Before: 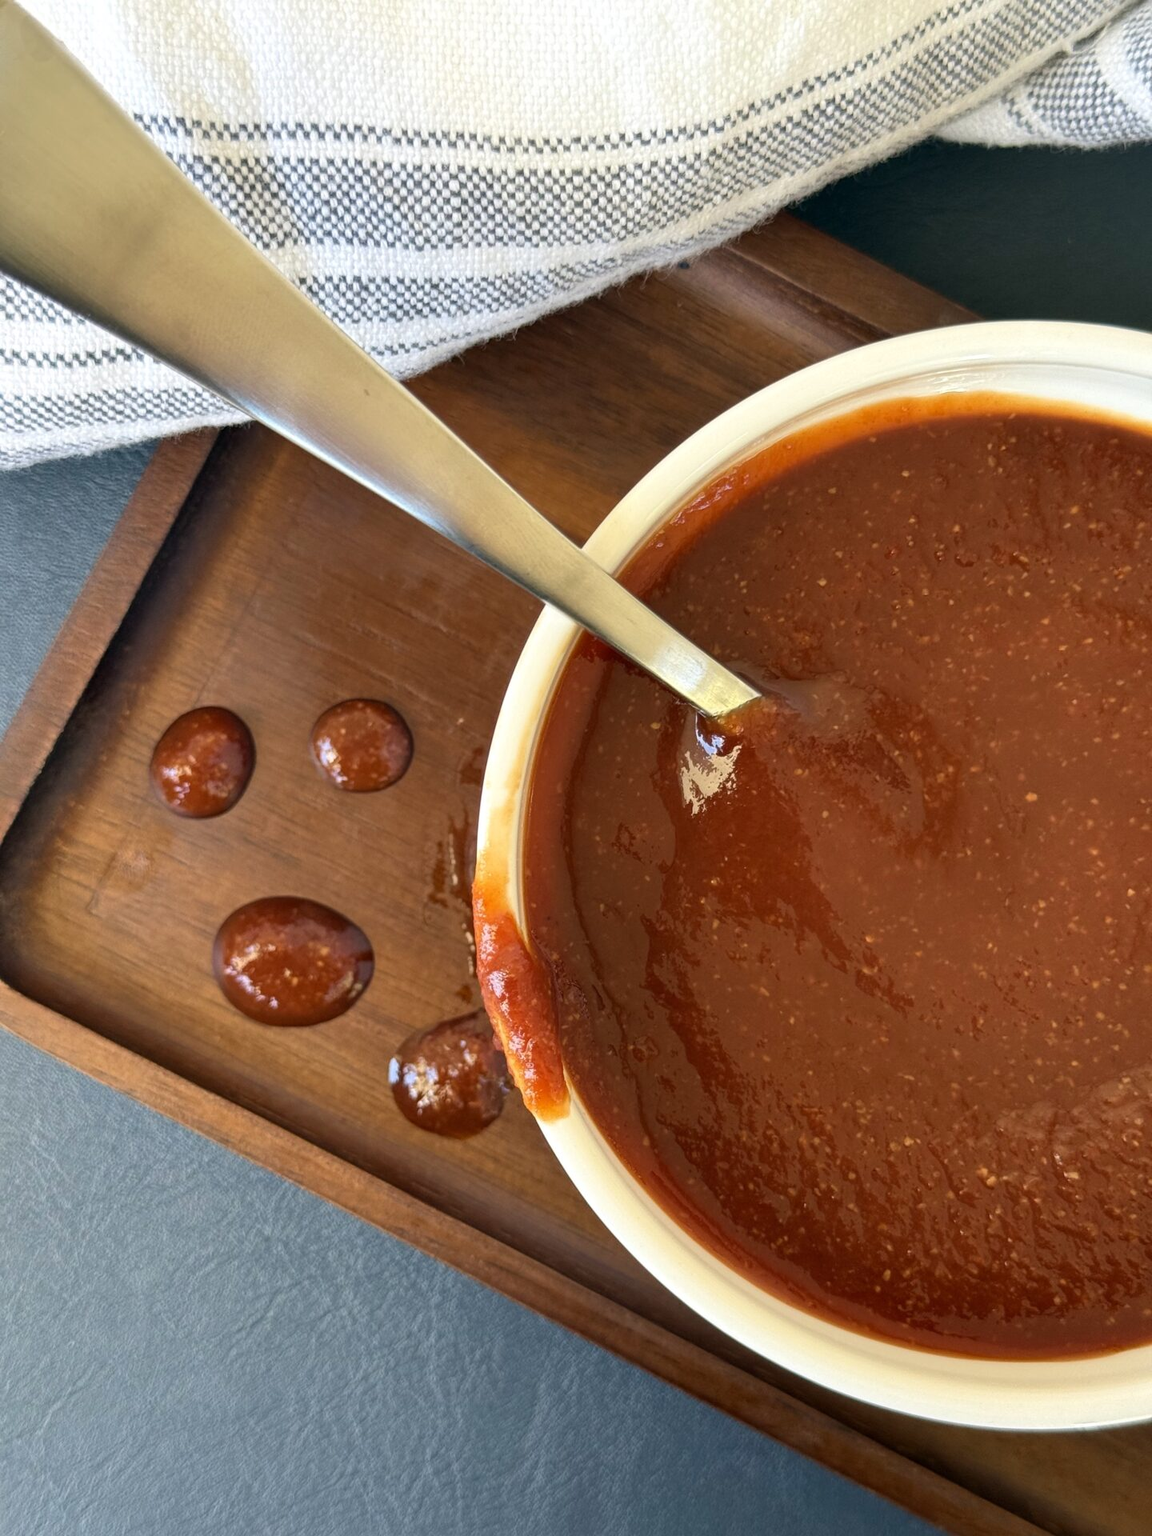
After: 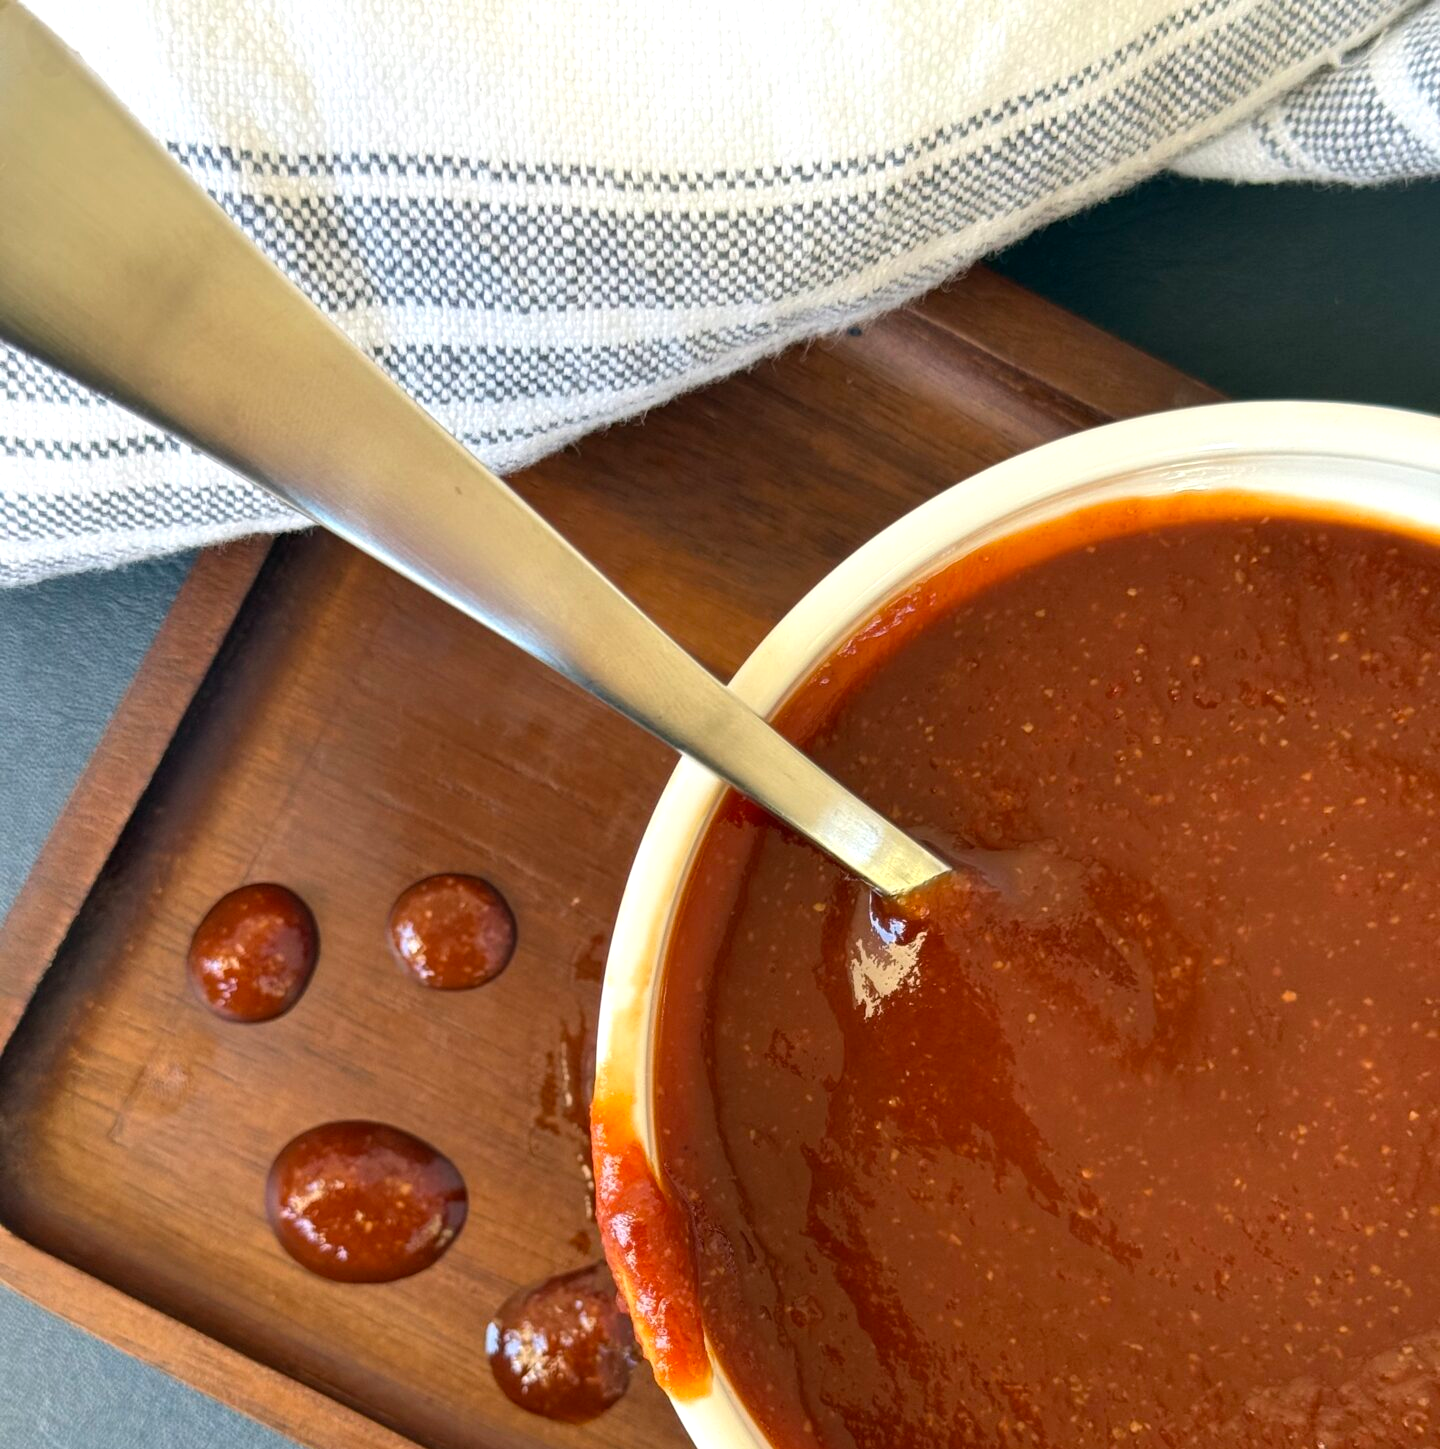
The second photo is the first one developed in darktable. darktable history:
tone equalizer: edges refinement/feathering 500, mask exposure compensation -1.57 EV, preserve details no
crop: bottom 24.491%
exposure: exposure 0.129 EV, compensate highlight preservation false
